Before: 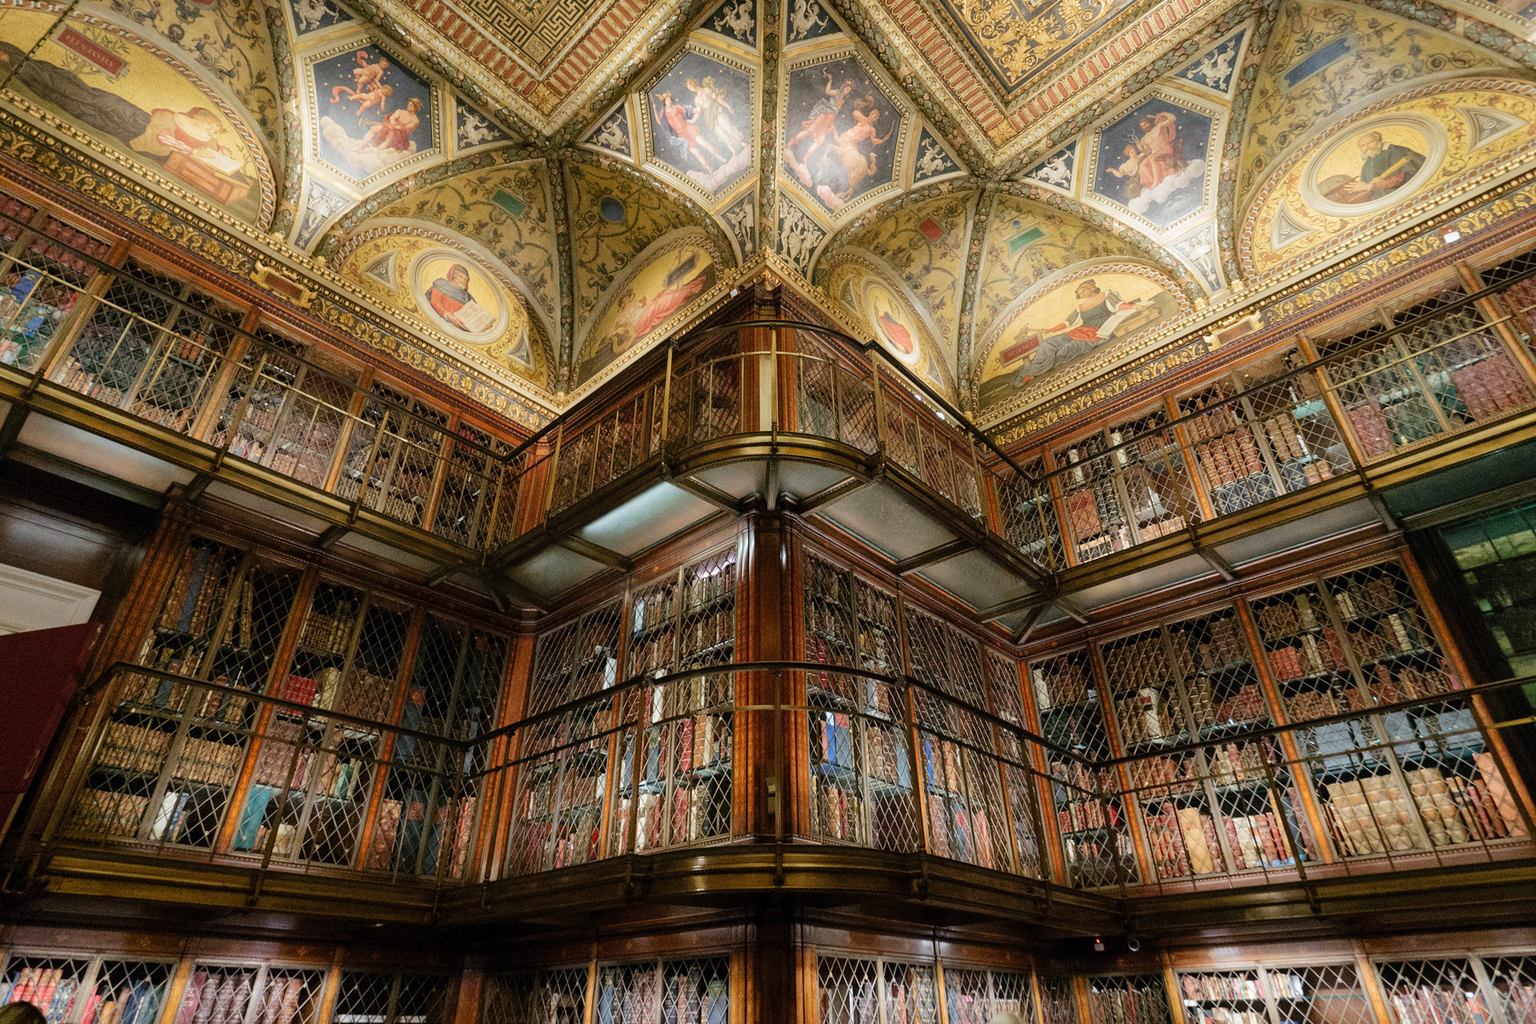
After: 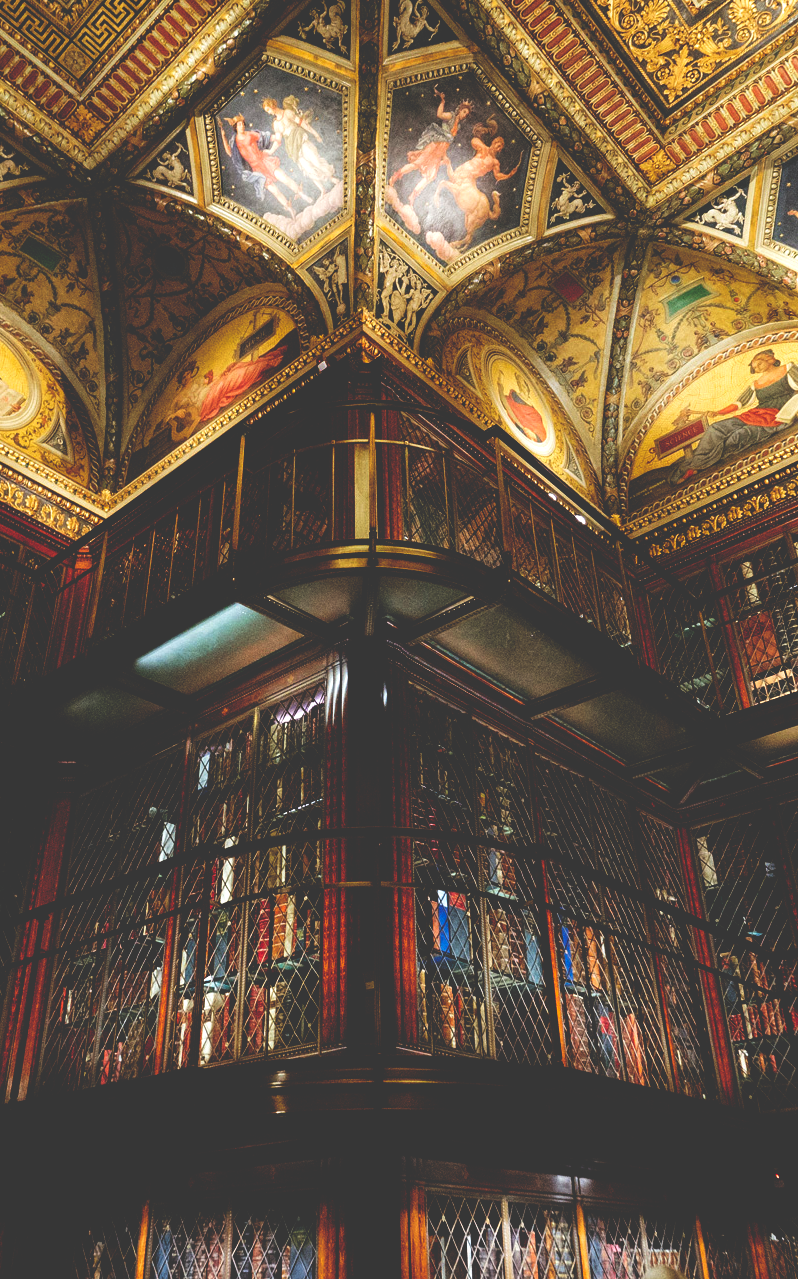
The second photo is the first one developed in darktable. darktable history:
crop: left 31.023%, right 27.391%
base curve: curves: ch0 [(0, 0.036) (0.083, 0.04) (0.804, 1)], preserve colors none
